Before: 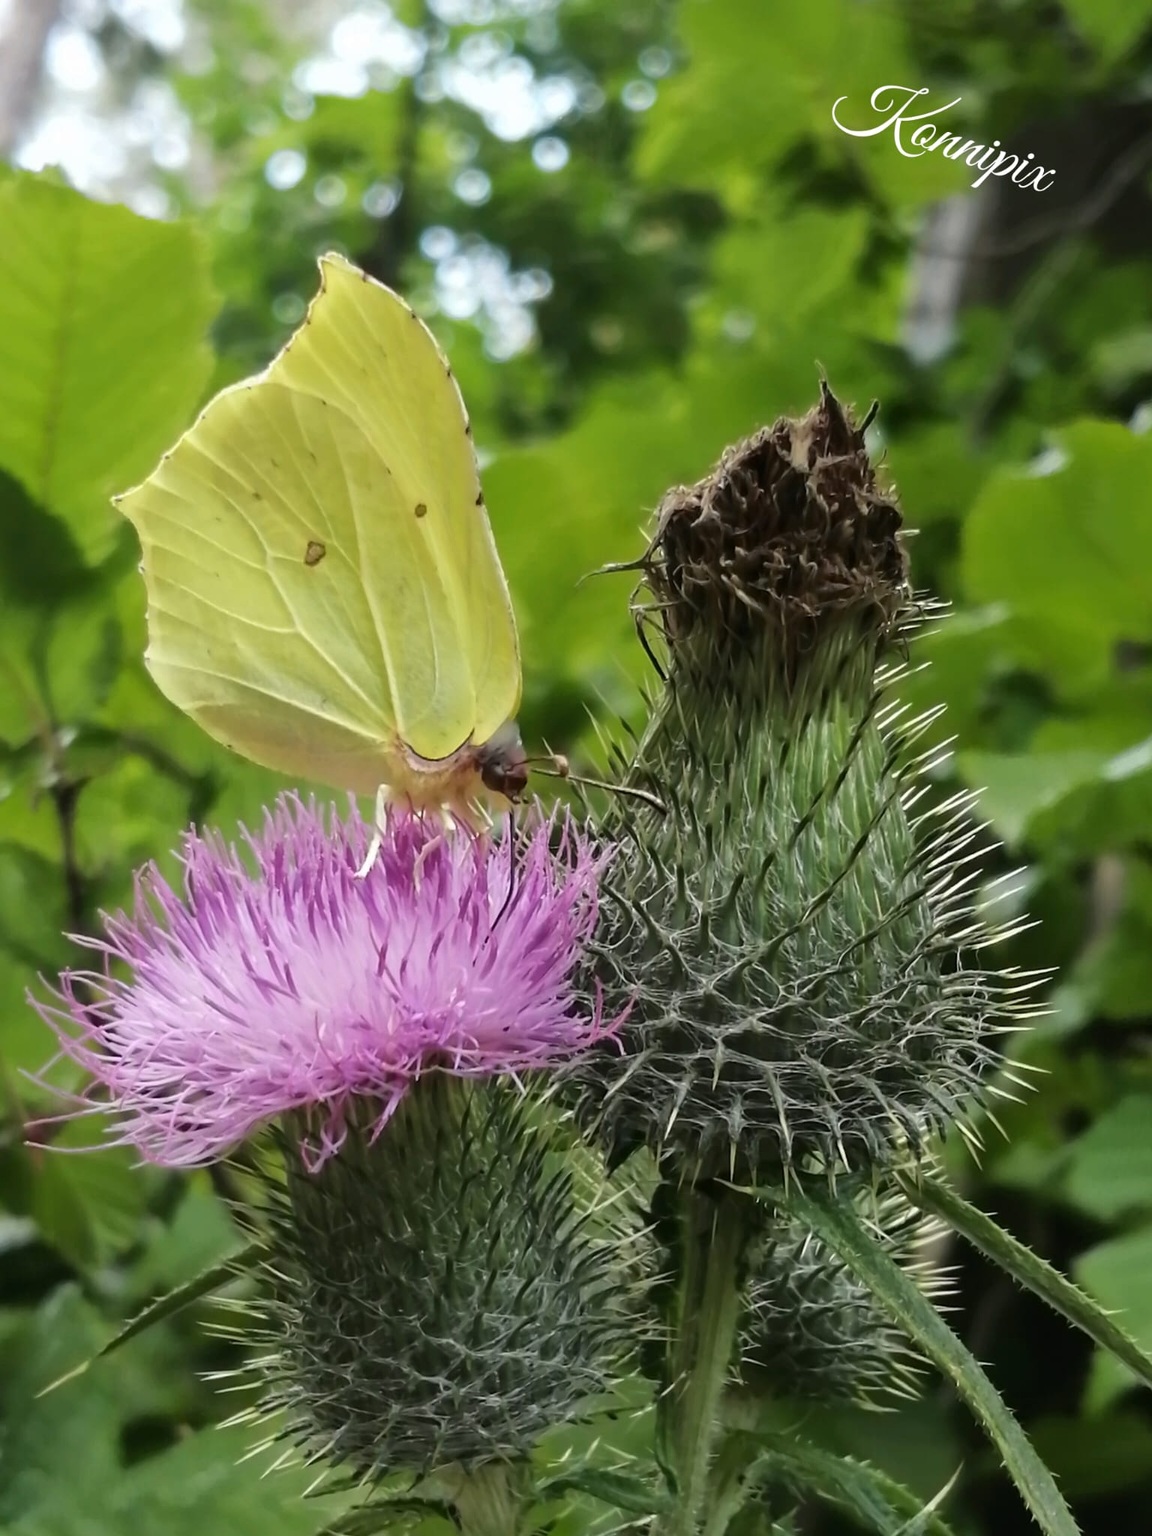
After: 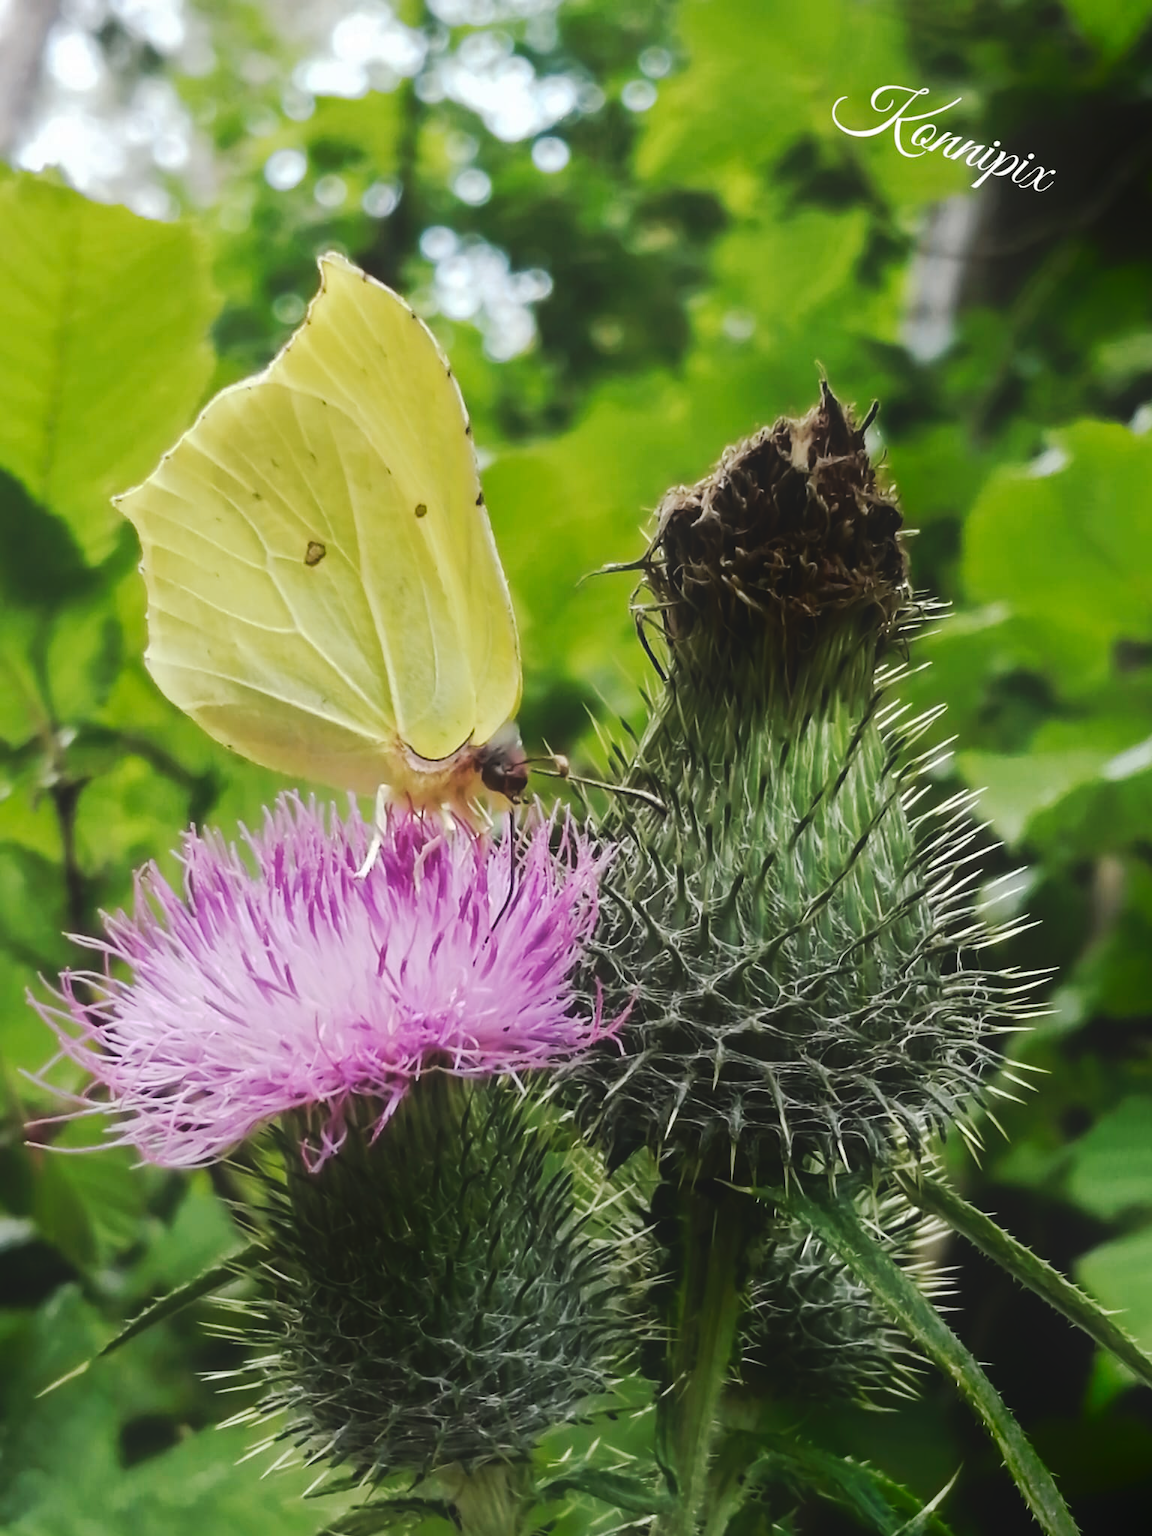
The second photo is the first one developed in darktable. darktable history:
shadows and highlights: shadows -88.03, highlights -35.45, shadows color adjustment 99.15%, highlights color adjustment 0%, soften with gaussian
tone curve: curves: ch0 [(0, 0) (0.003, 0.126) (0.011, 0.129) (0.025, 0.129) (0.044, 0.136) (0.069, 0.145) (0.1, 0.162) (0.136, 0.182) (0.177, 0.211) (0.224, 0.254) (0.277, 0.307) (0.335, 0.366) (0.399, 0.441) (0.468, 0.533) (0.543, 0.624) (0.623, 0.702) (0.709, 0.774) (0.801, 0.835) (0.898, 0.904) (1, 1)], preserve colors none
